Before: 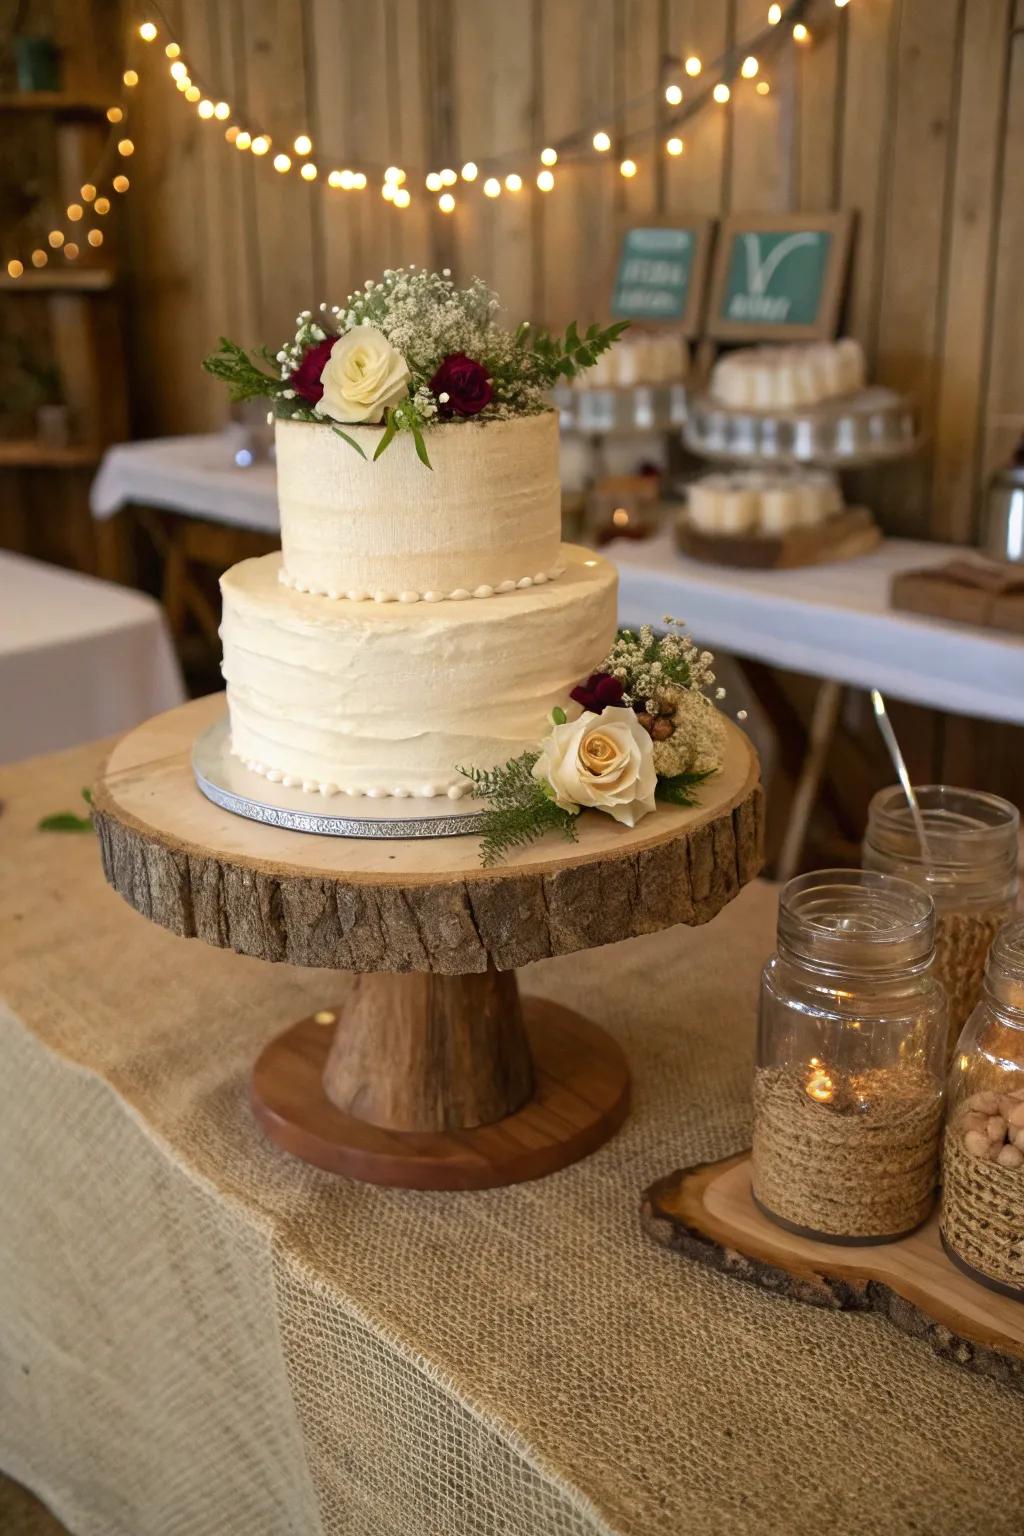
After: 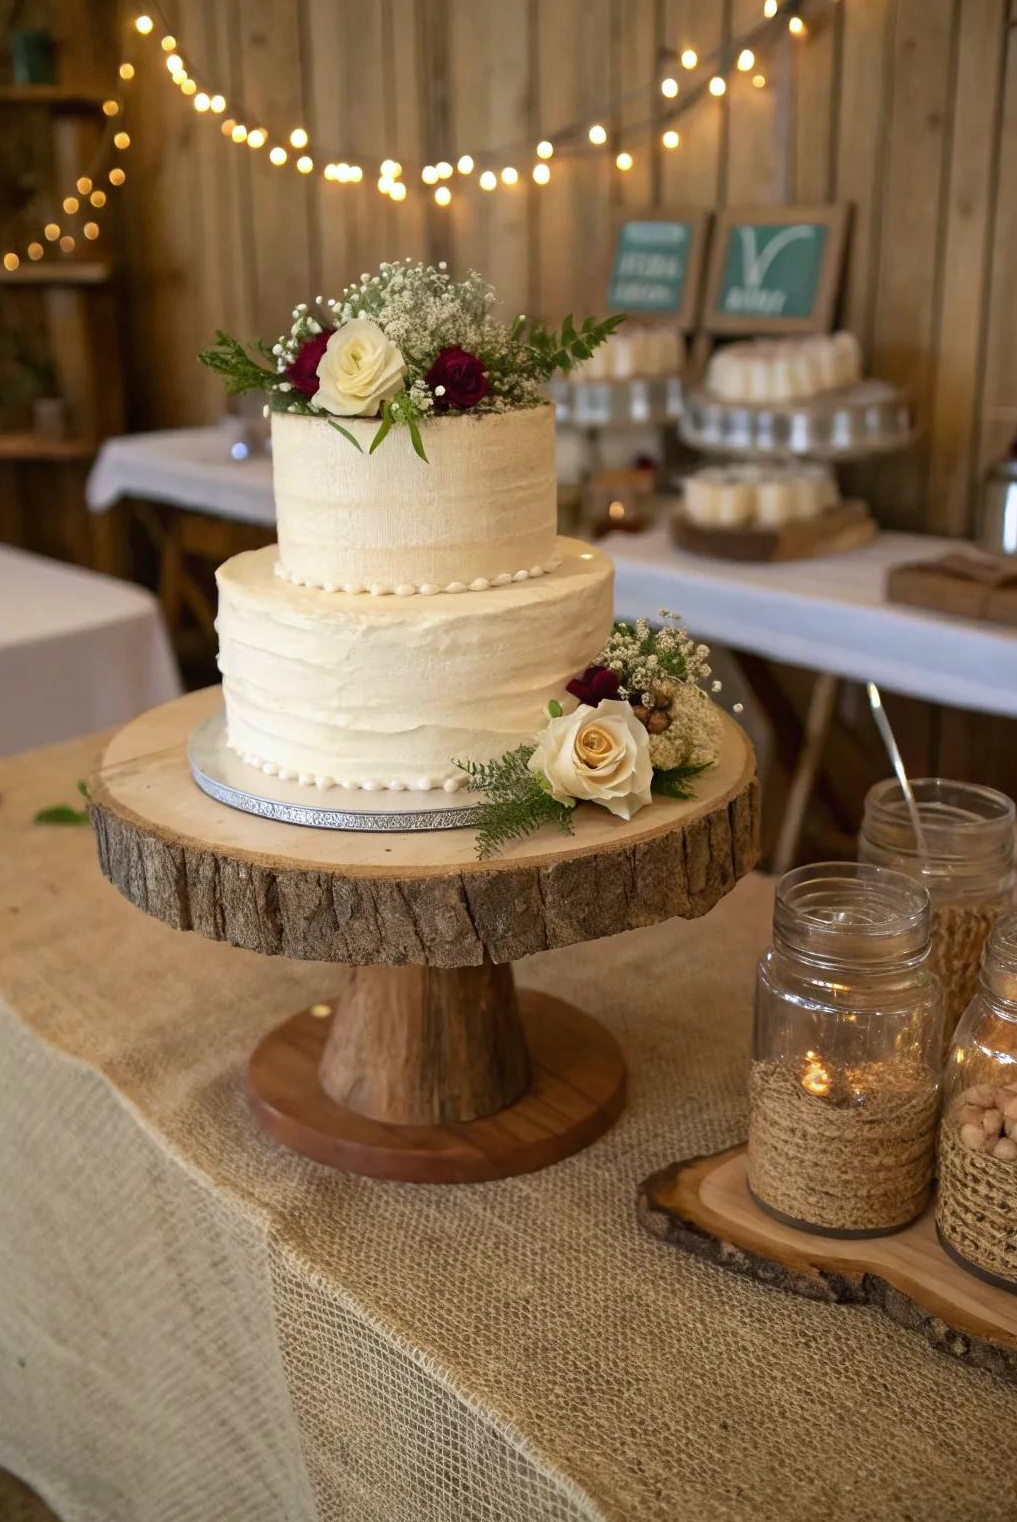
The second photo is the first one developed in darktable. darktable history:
crop: left 0.434%, top 0.485%, right 0.244%, bottom 0.386%
white balance: red 0.988, blue 1.017
